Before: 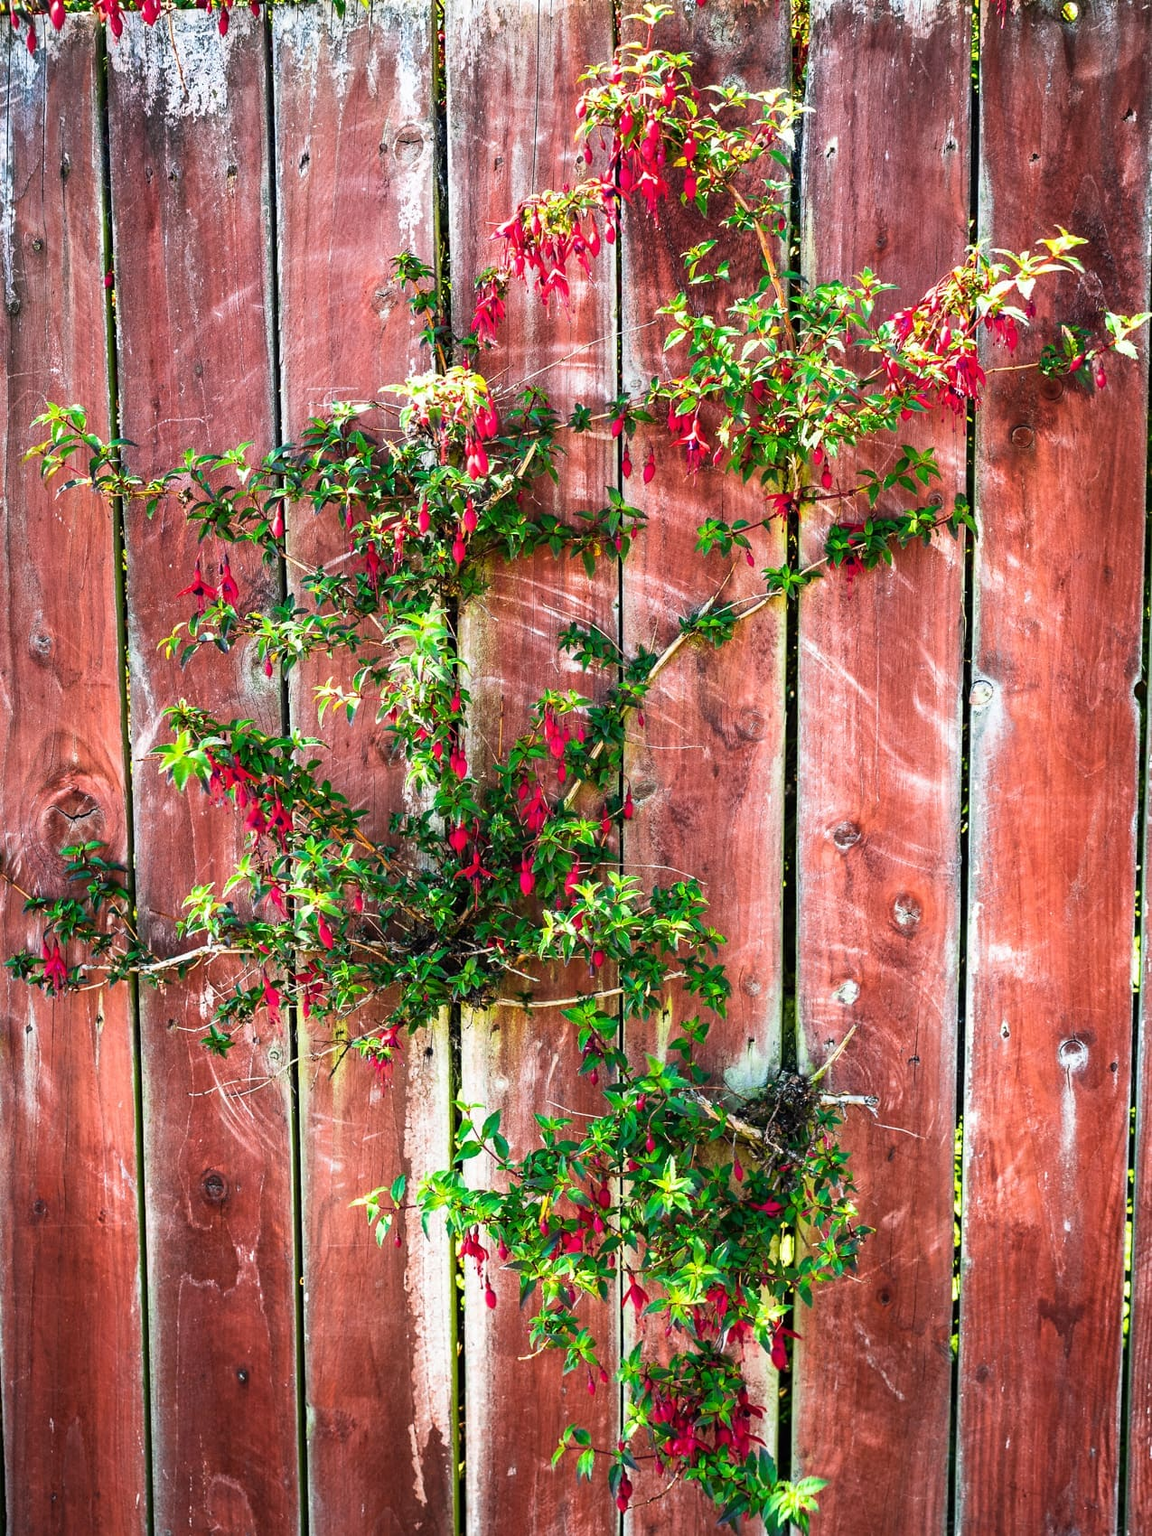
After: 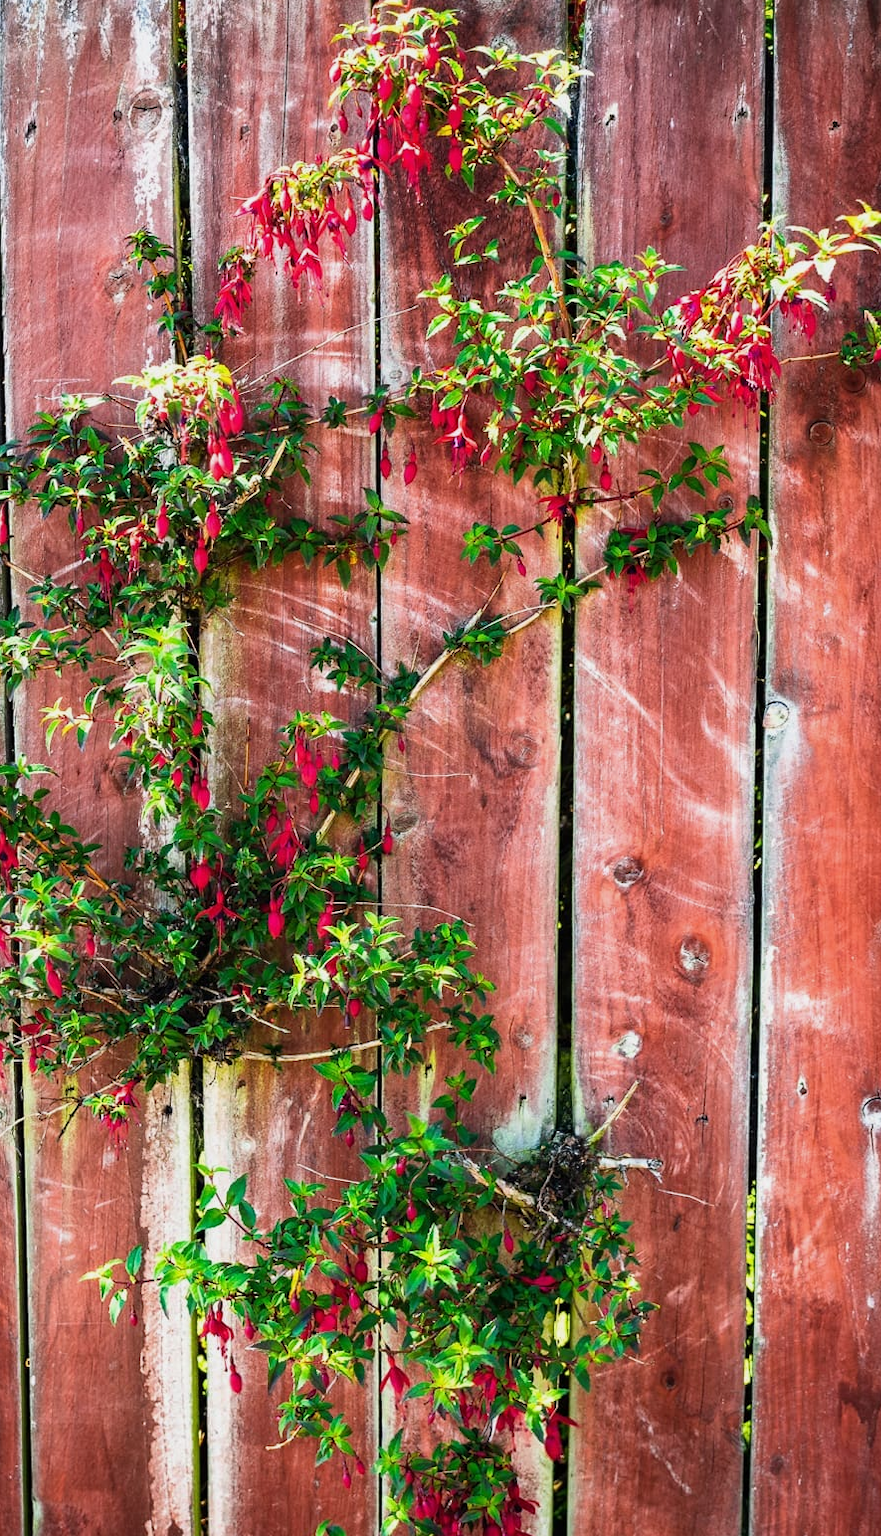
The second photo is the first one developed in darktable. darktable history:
exposure: exposure -0.177 EV, compensate highlight preservation false
crop and rotate: left 24.034%, top 2.838%, right 6.406%, bottom 6.299%
